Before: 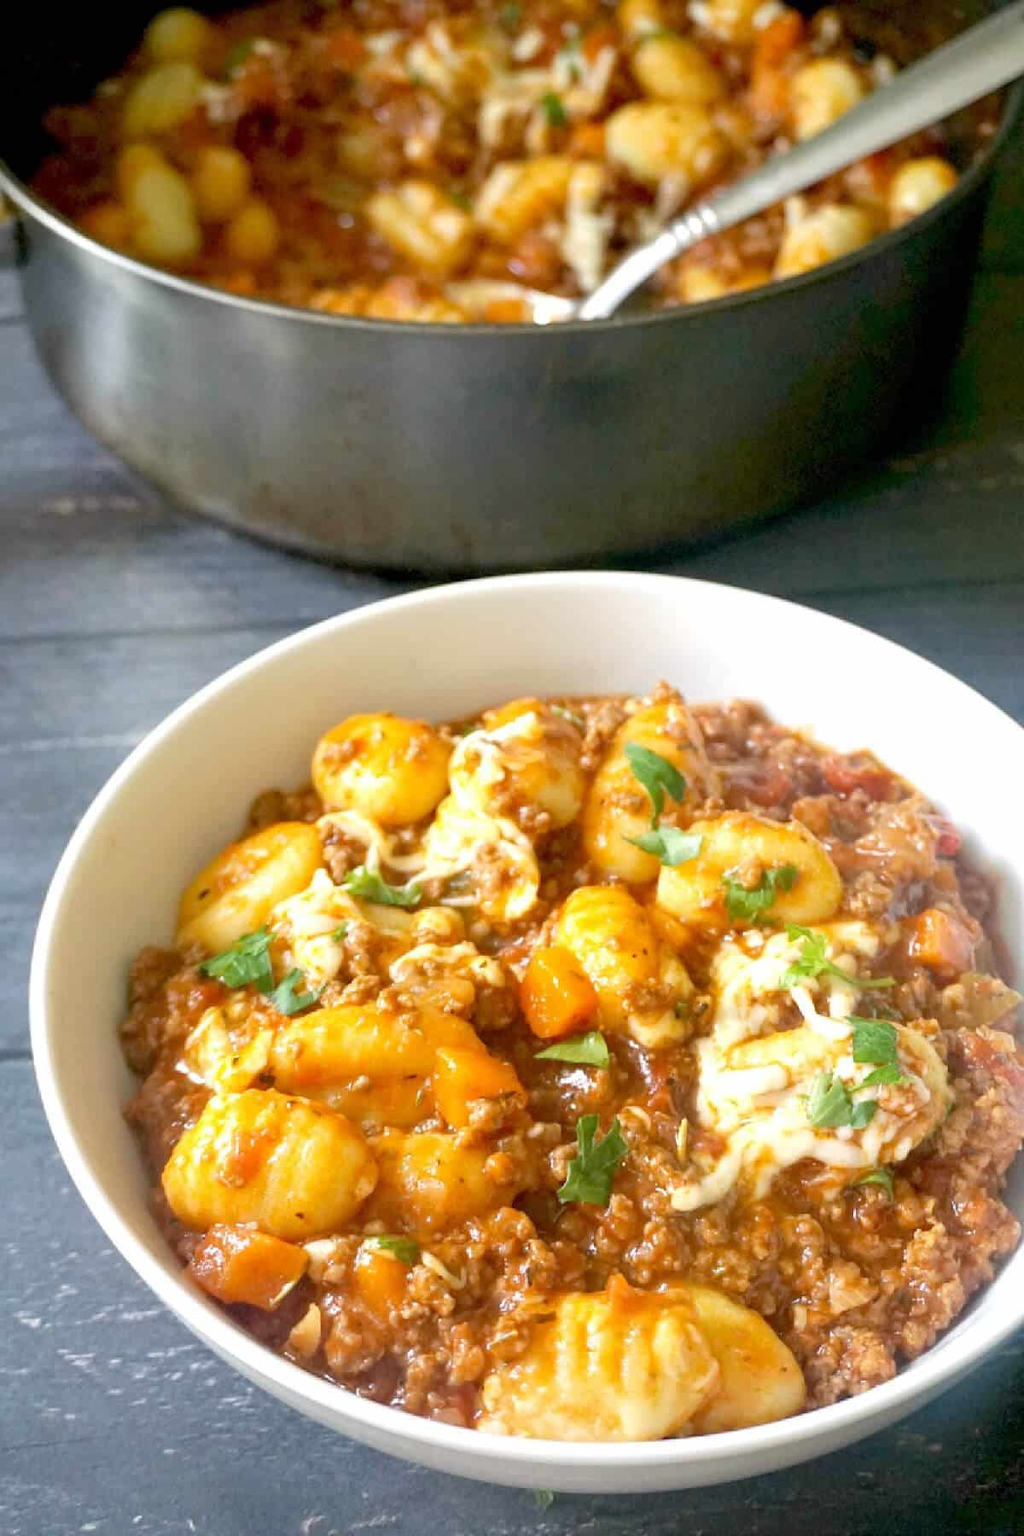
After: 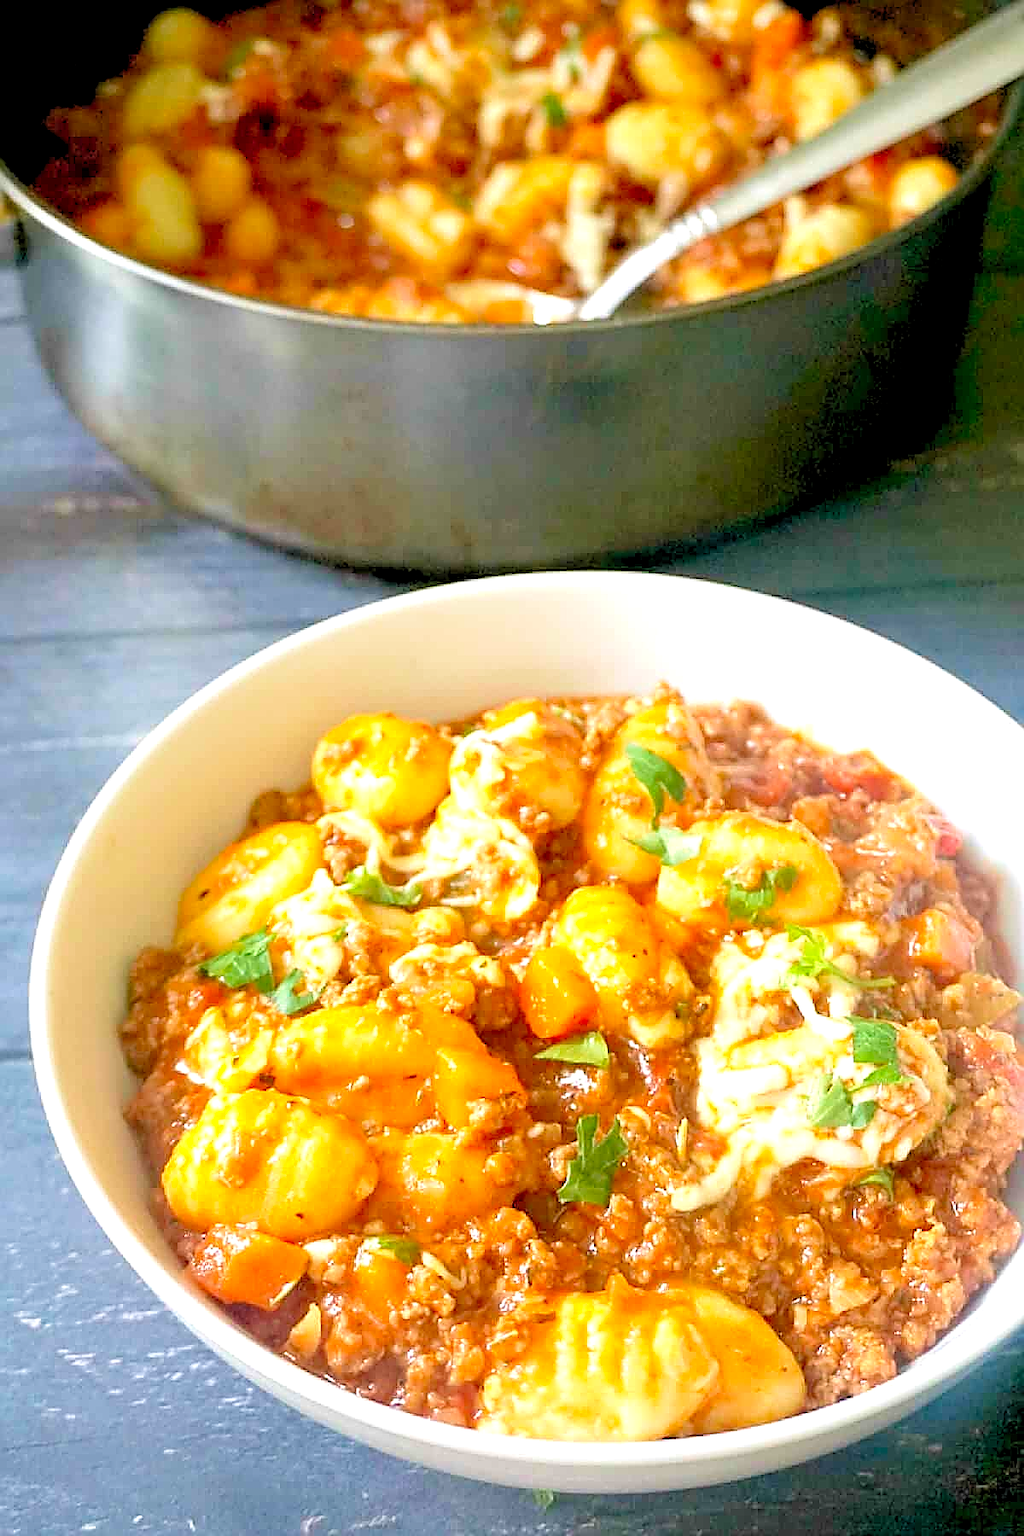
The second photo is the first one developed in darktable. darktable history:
sharpen: radius 1.648, amount 1.279
levels: levels [0.044, 0.416, 0.908]
velvia: on, module defaults
contrast brightness saturation: saturation 0.13
